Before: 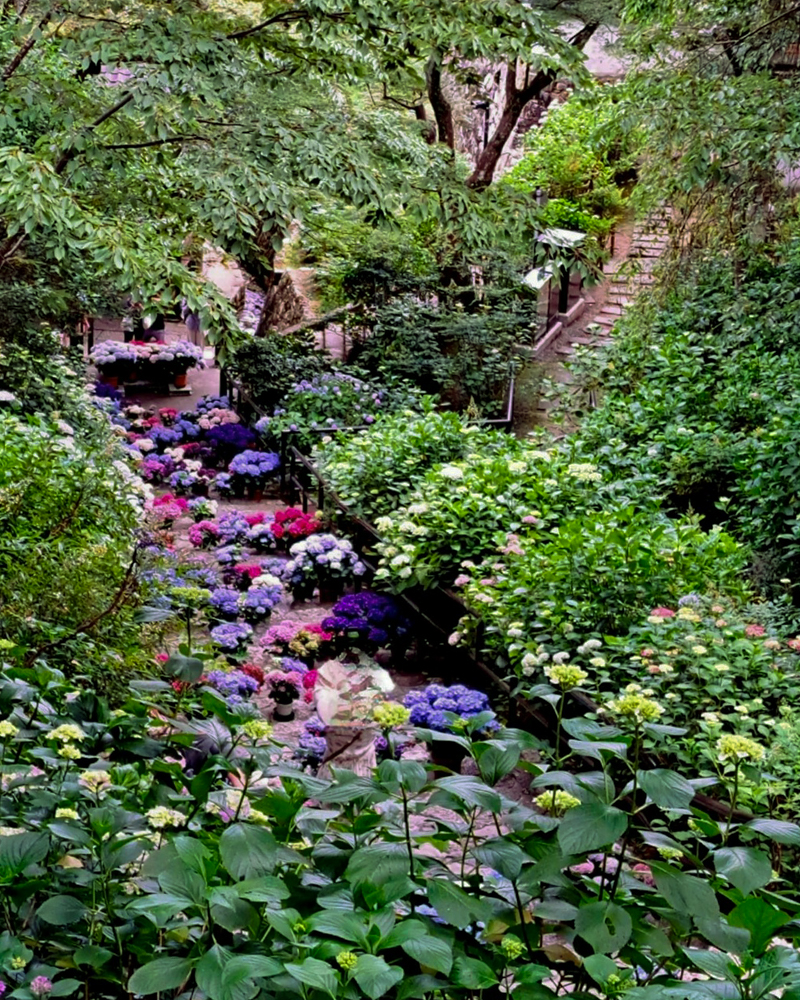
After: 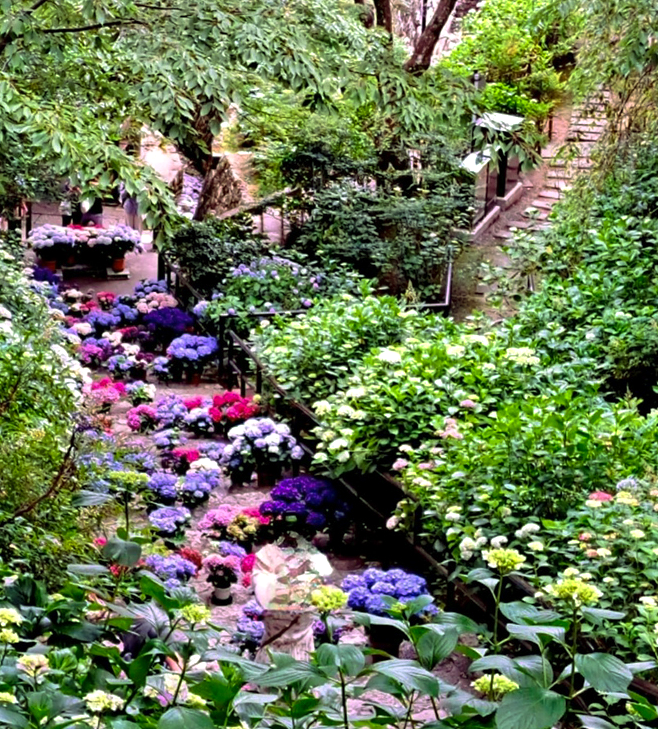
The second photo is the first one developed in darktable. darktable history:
exposure: exposure 0.566 EV, compensate highlight preservation false
crop: left 7.775%, top 11.635%, right 9.961%, bottom 15.447%
